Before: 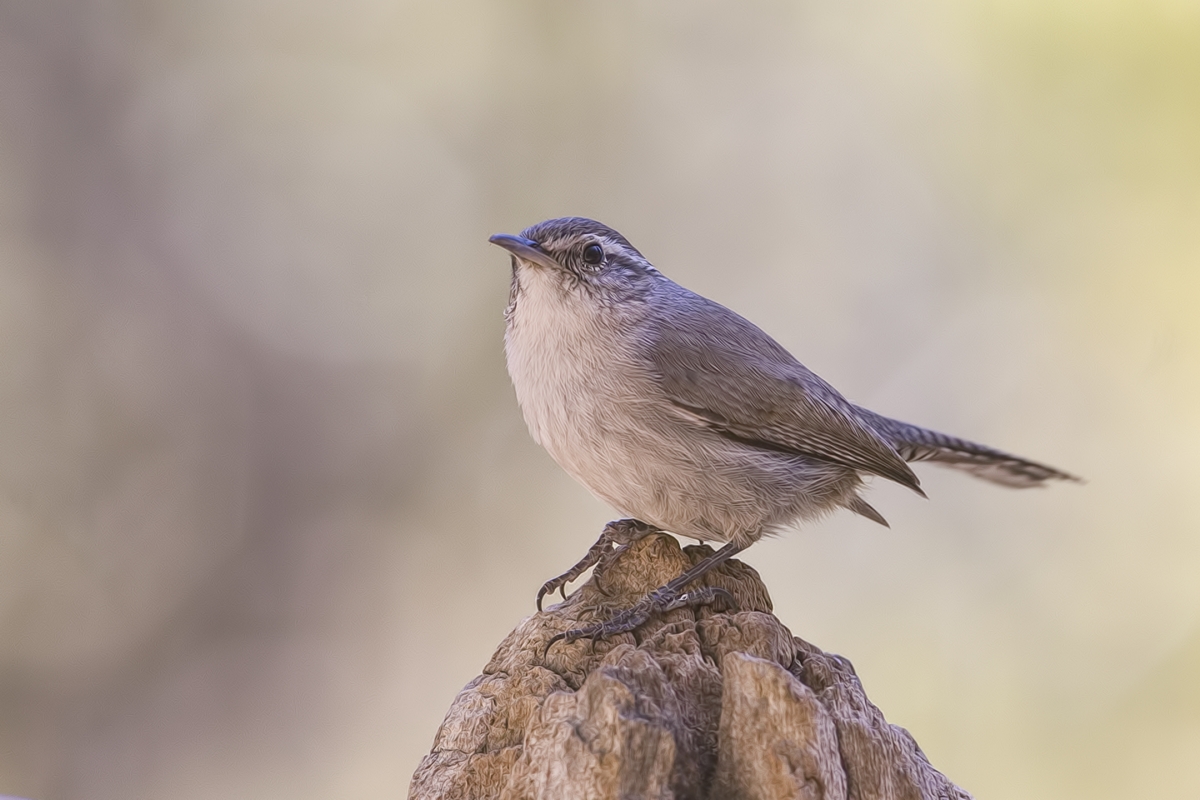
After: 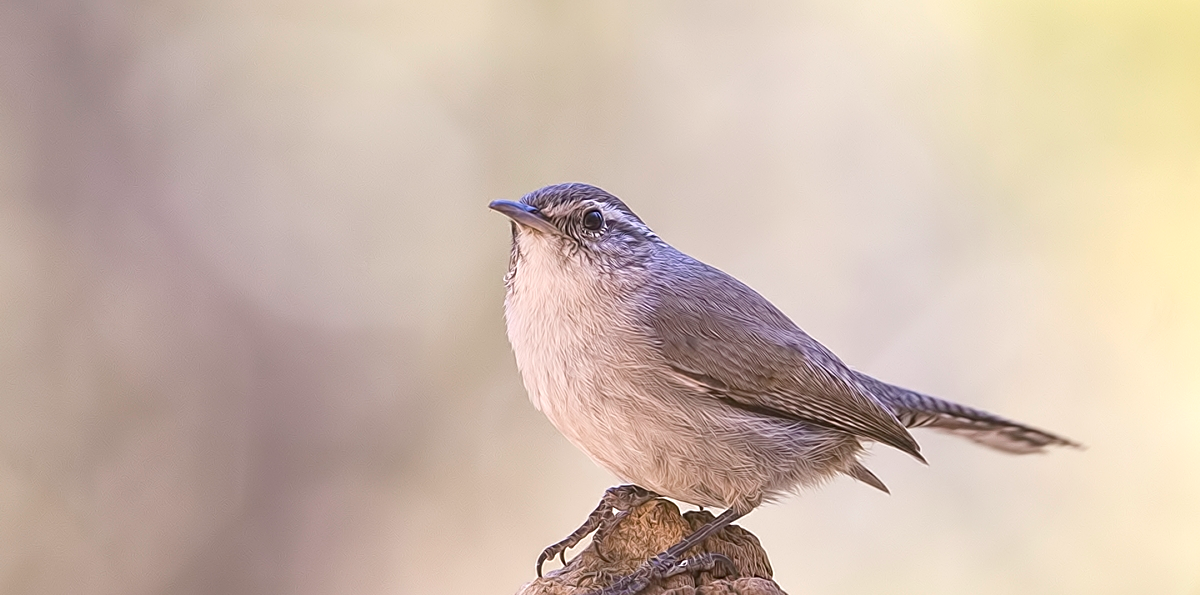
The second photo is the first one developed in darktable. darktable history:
exposure: exposure 0.374 EV, compensate exposure bias true, compensate highlight preservation false
crop: top 4.287%, bottom 21.296%
sharpen: on, module defaults
